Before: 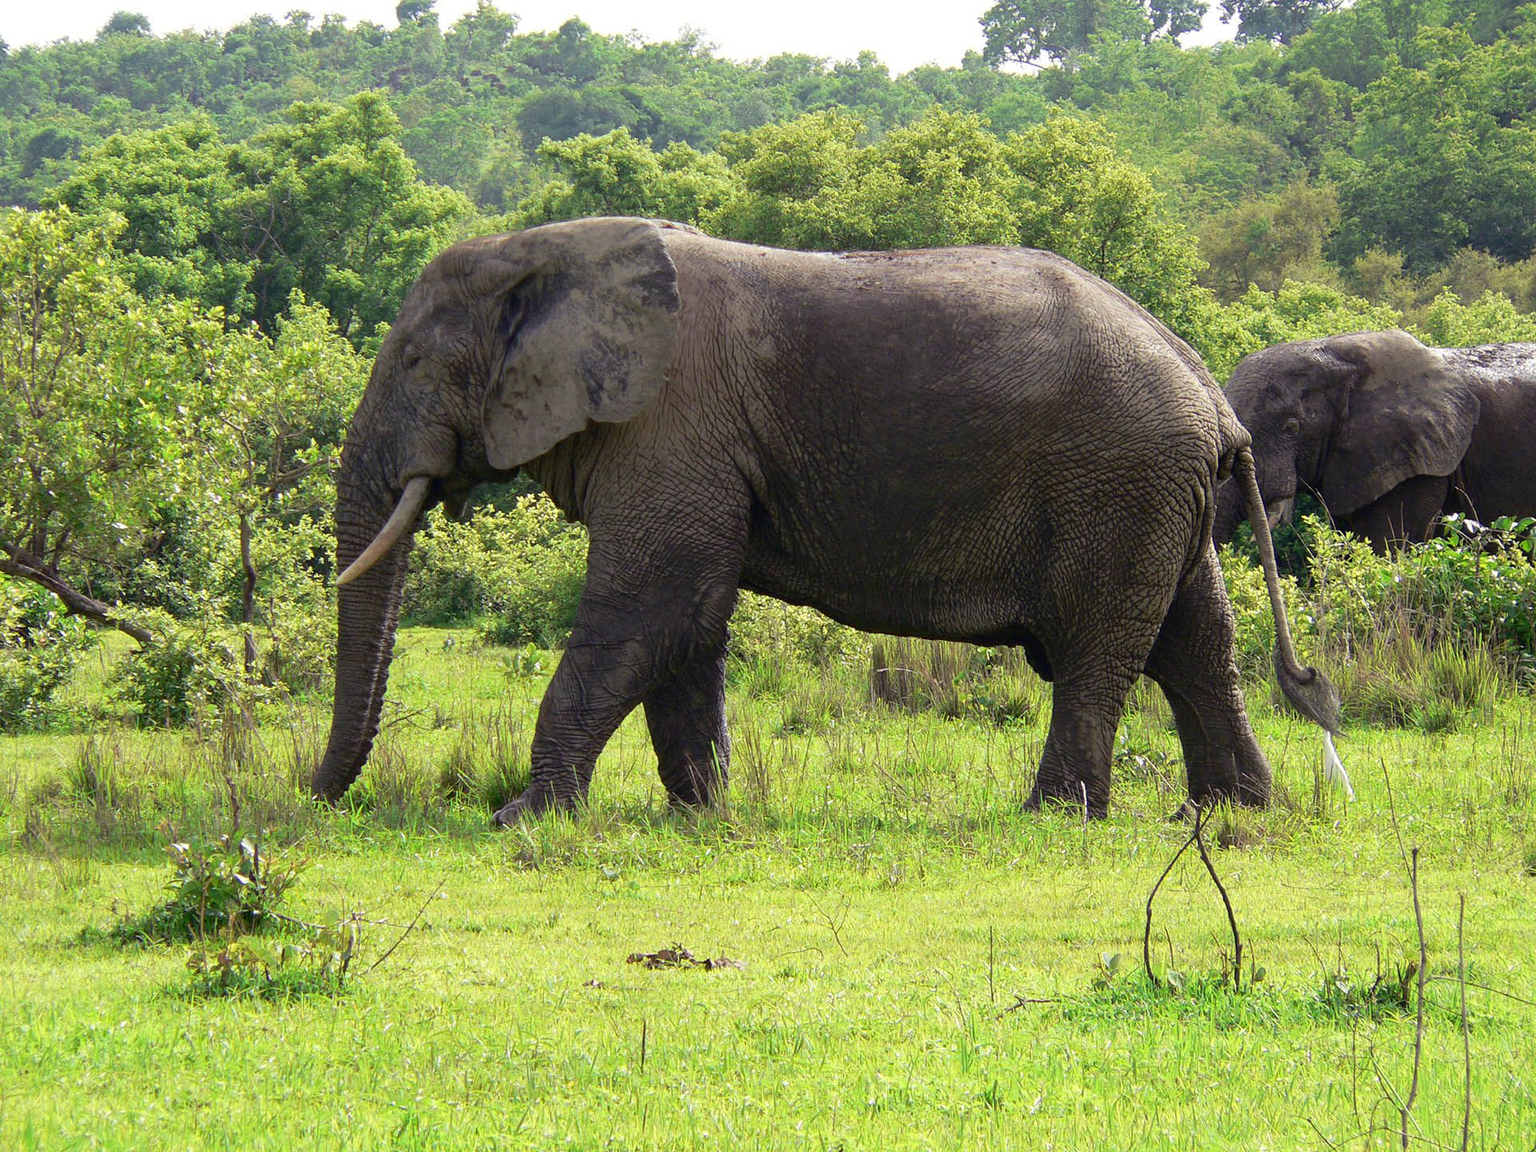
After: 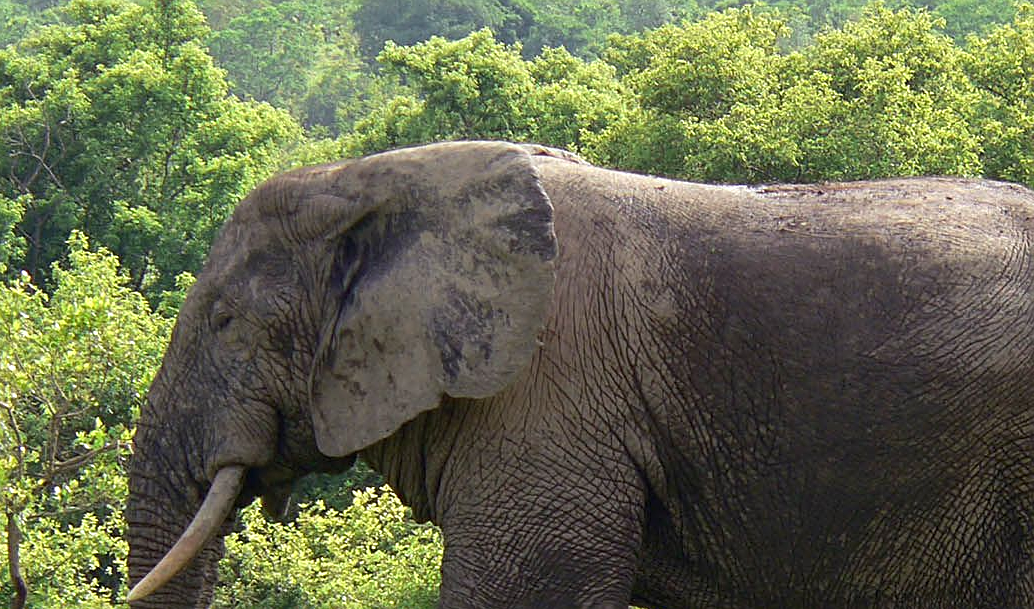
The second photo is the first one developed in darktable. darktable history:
sharpen: on, module defaults
crop: left 15.306%, top 9.065%, right 30.789%, bottom 48.638%
exposure: exposure 0.207 EV, compensate highlight preservation false
